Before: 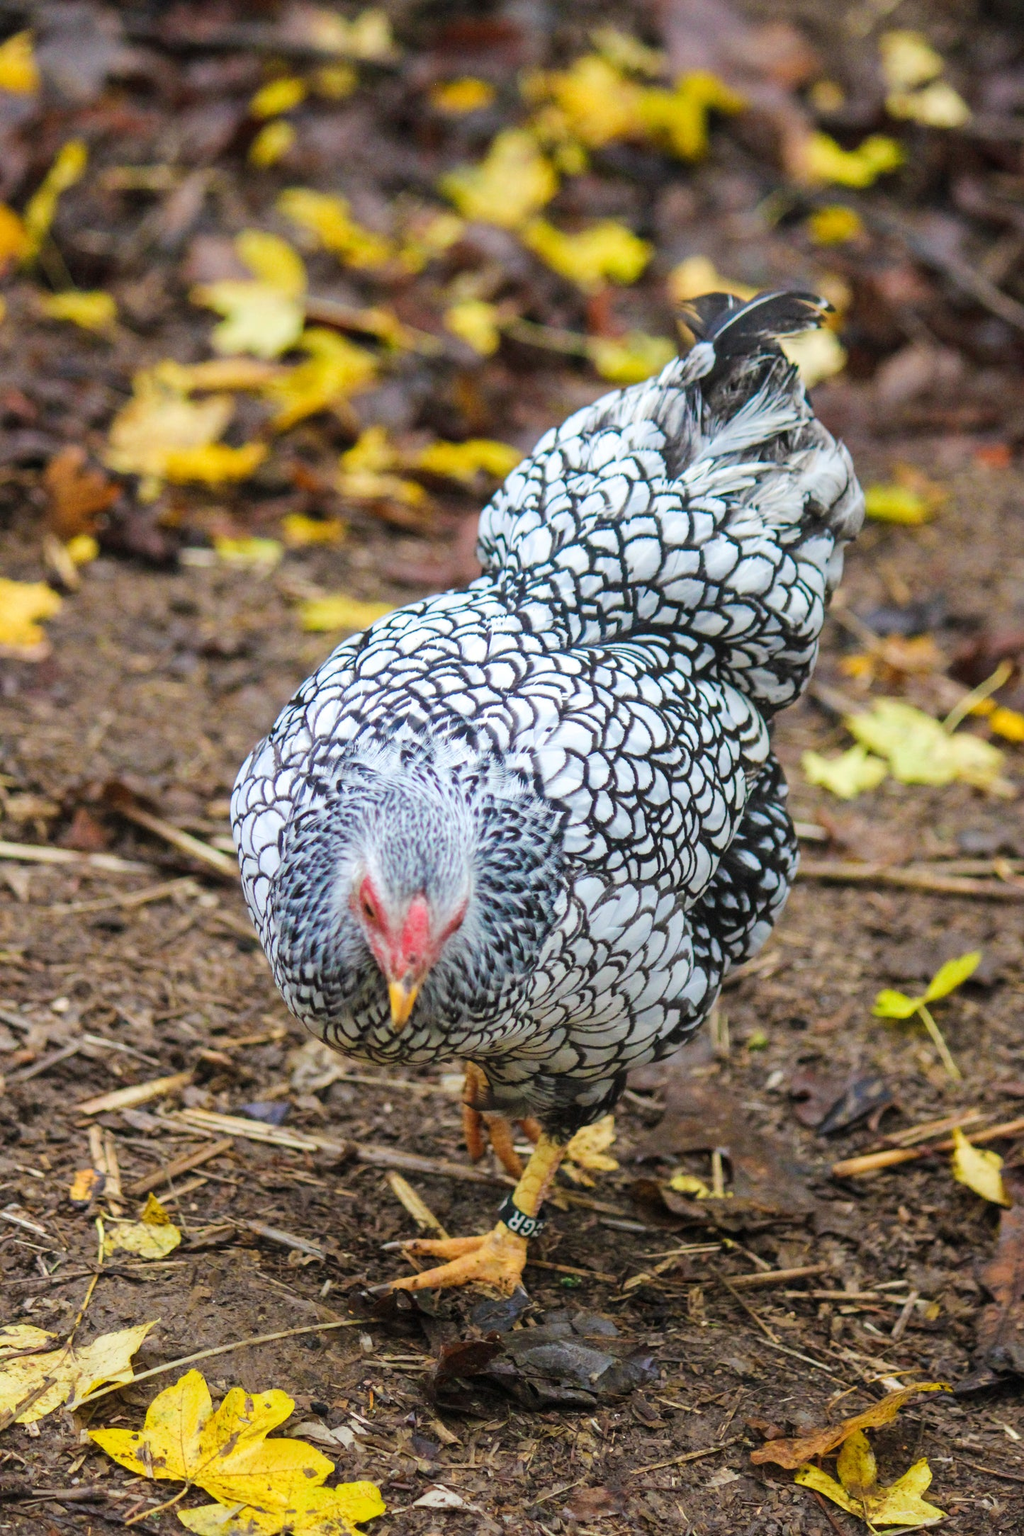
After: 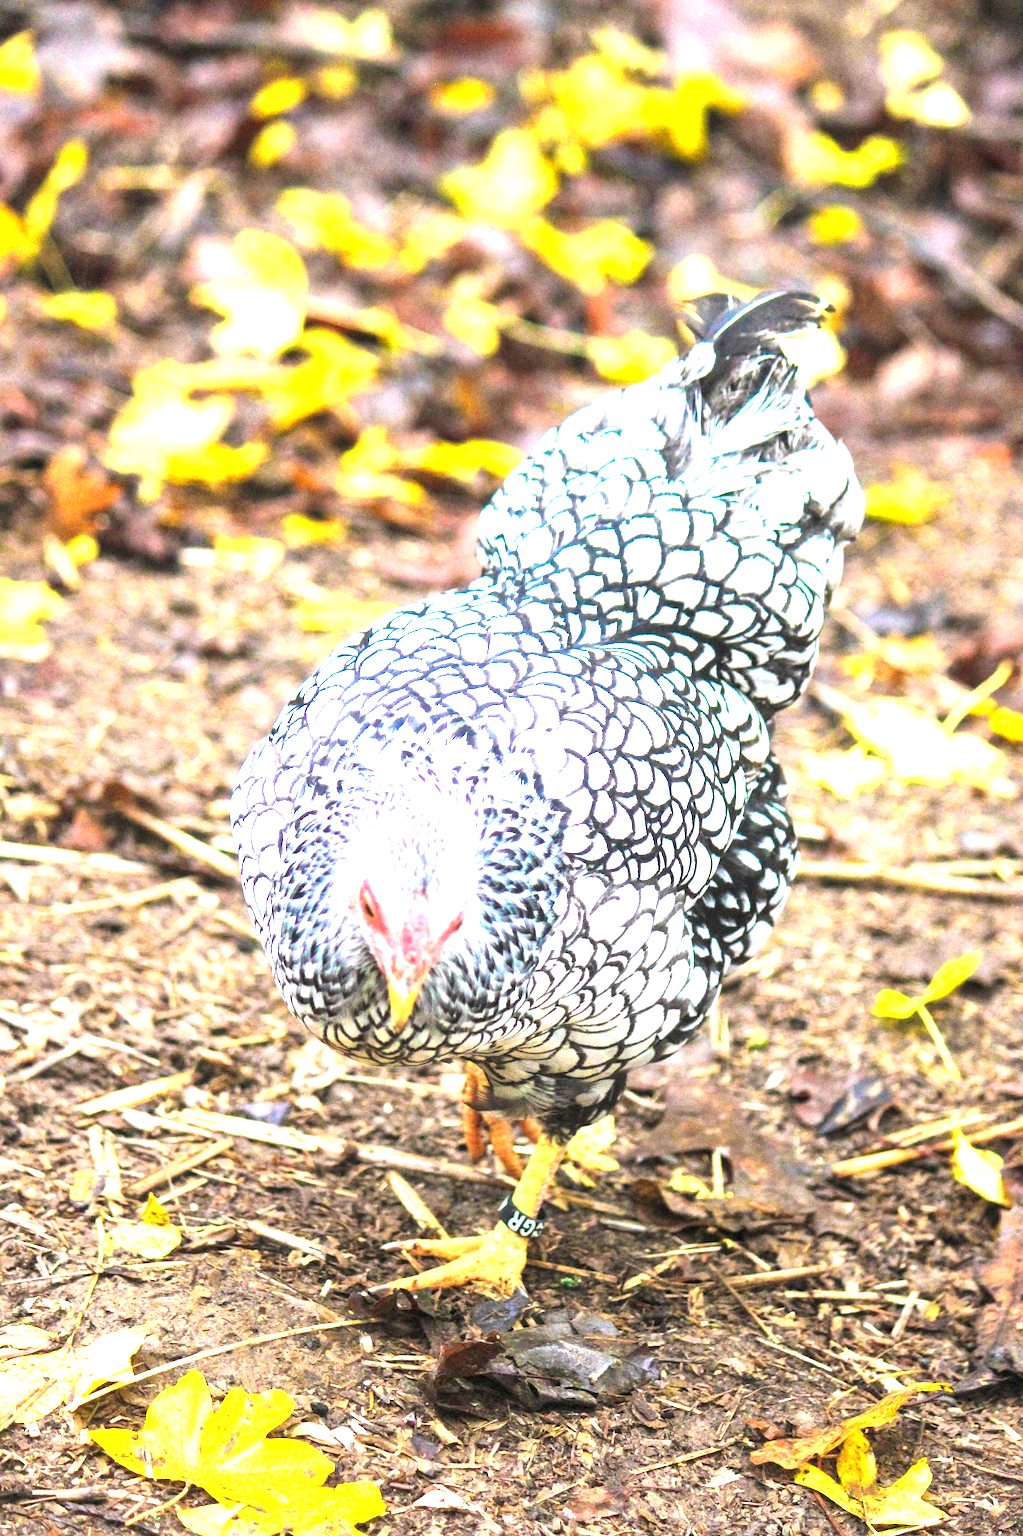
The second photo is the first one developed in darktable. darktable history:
exposure: exposure 2.032 EV, compensate exposure bias true, compensate highlight preservation false
